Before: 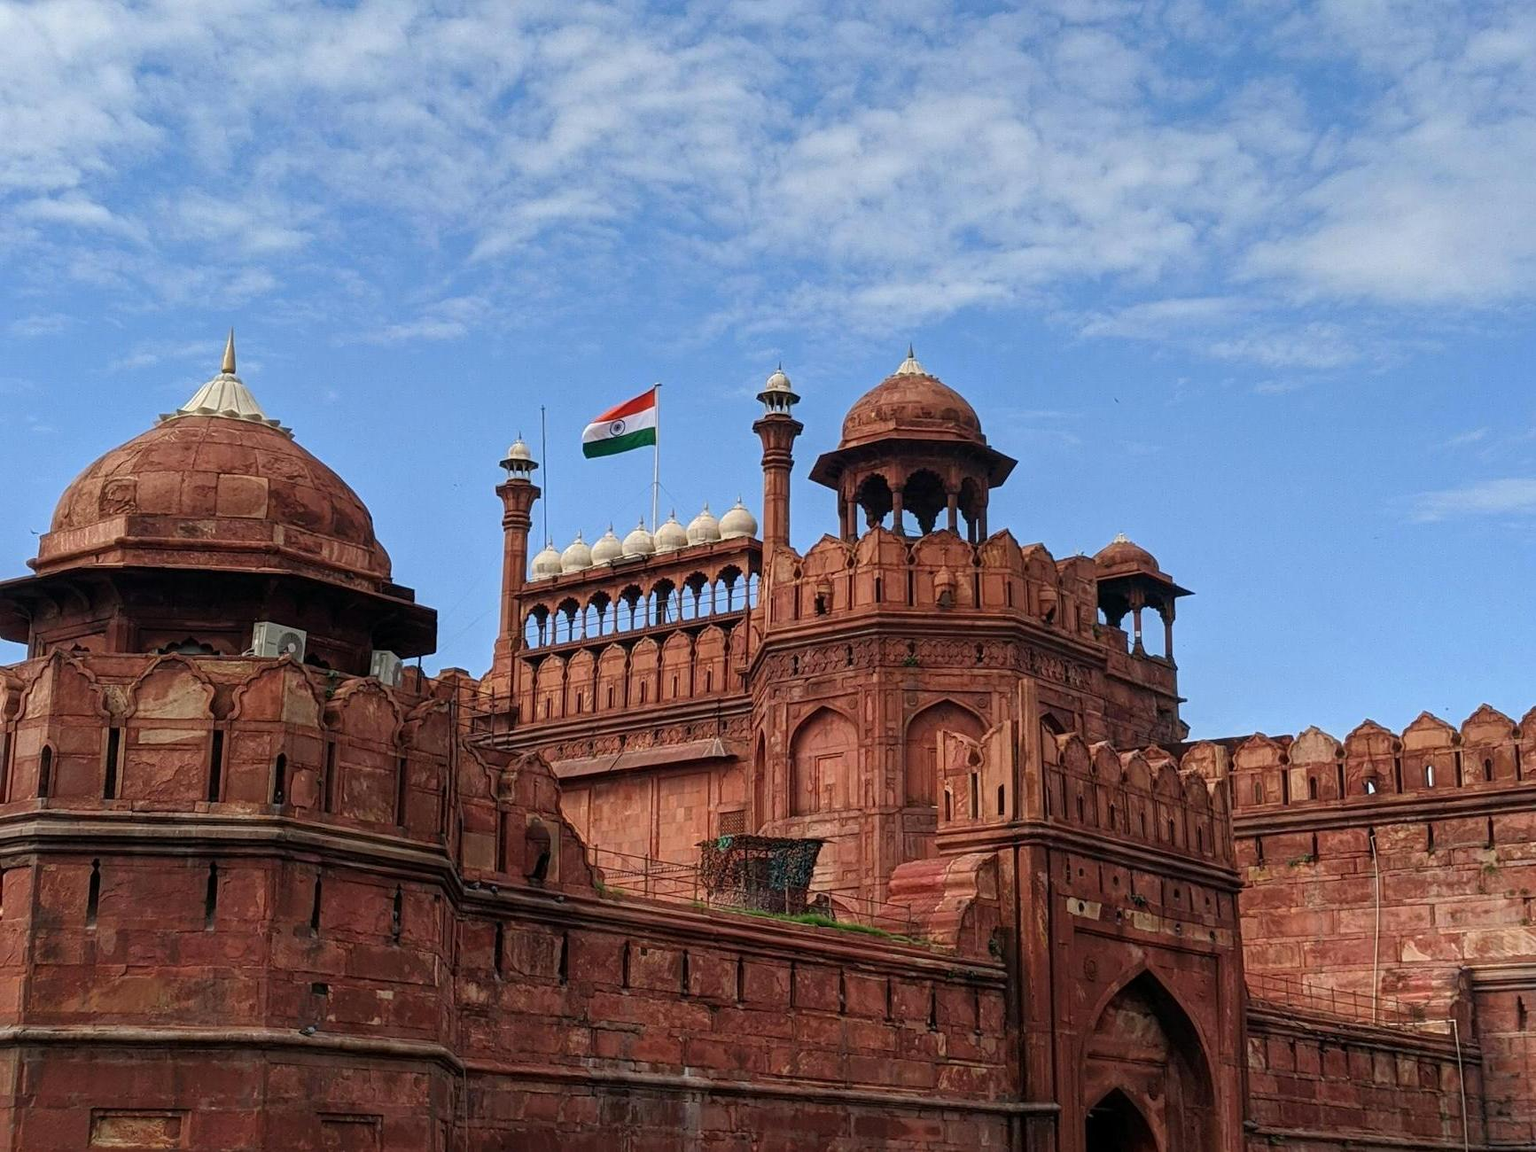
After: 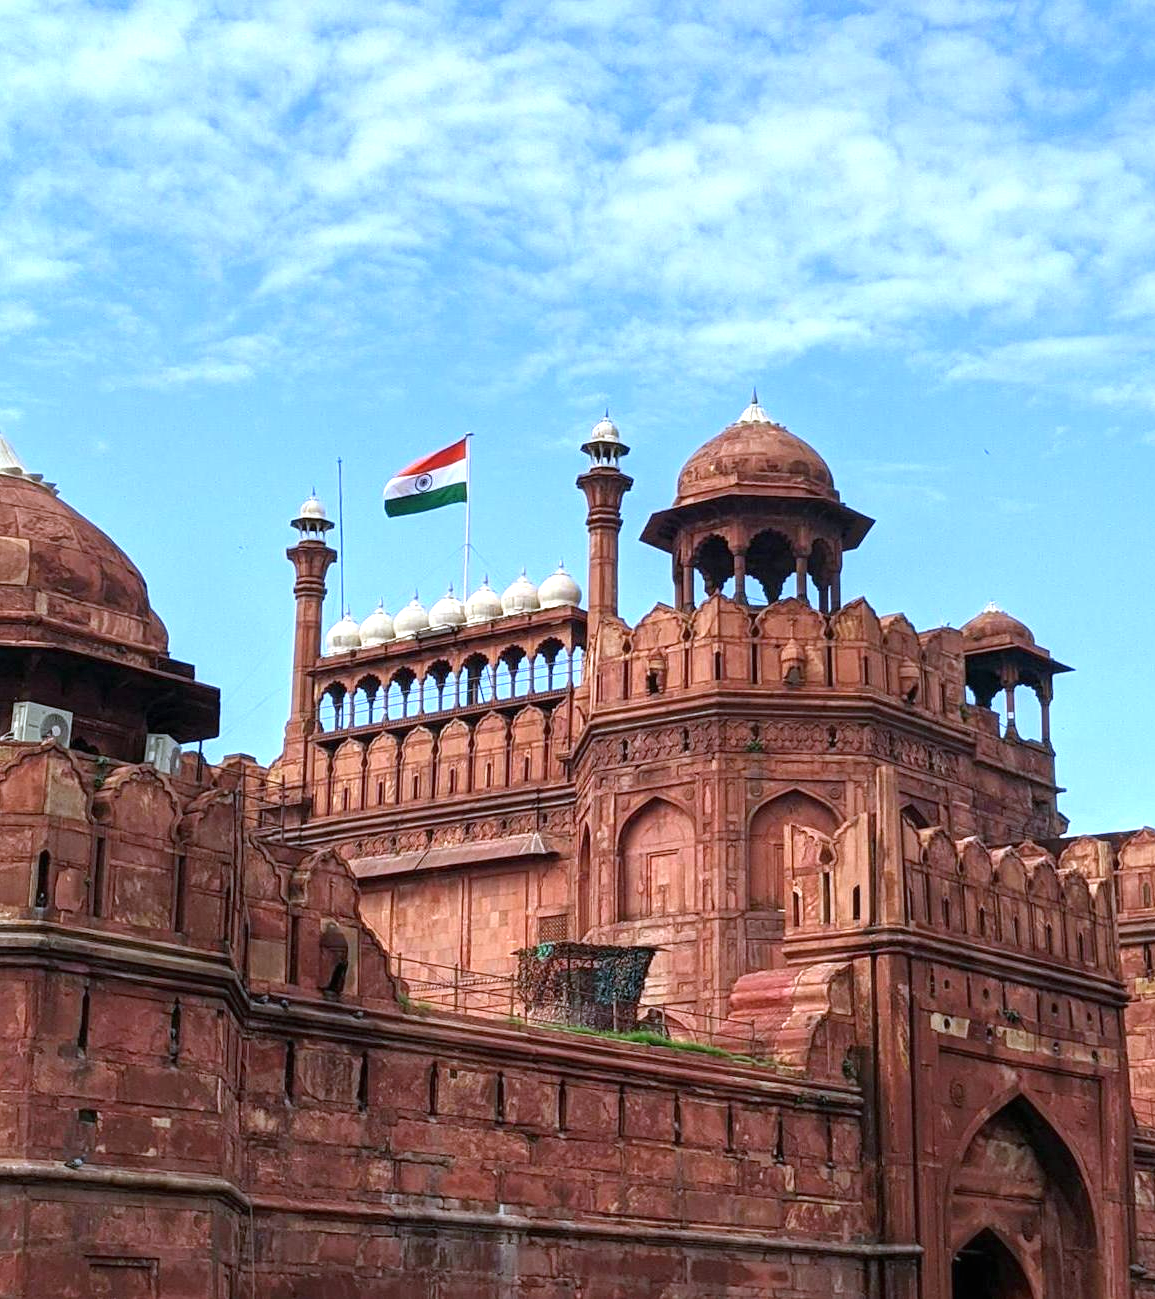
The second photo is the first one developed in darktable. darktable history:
crop and rotate: left 15.754%, right 17.579%
exposure: black level correction 0, exposure 0.95 EV, compensate exposure bias true, compensate highlight preservation false
white balance: red 0.924, blue 1.095
